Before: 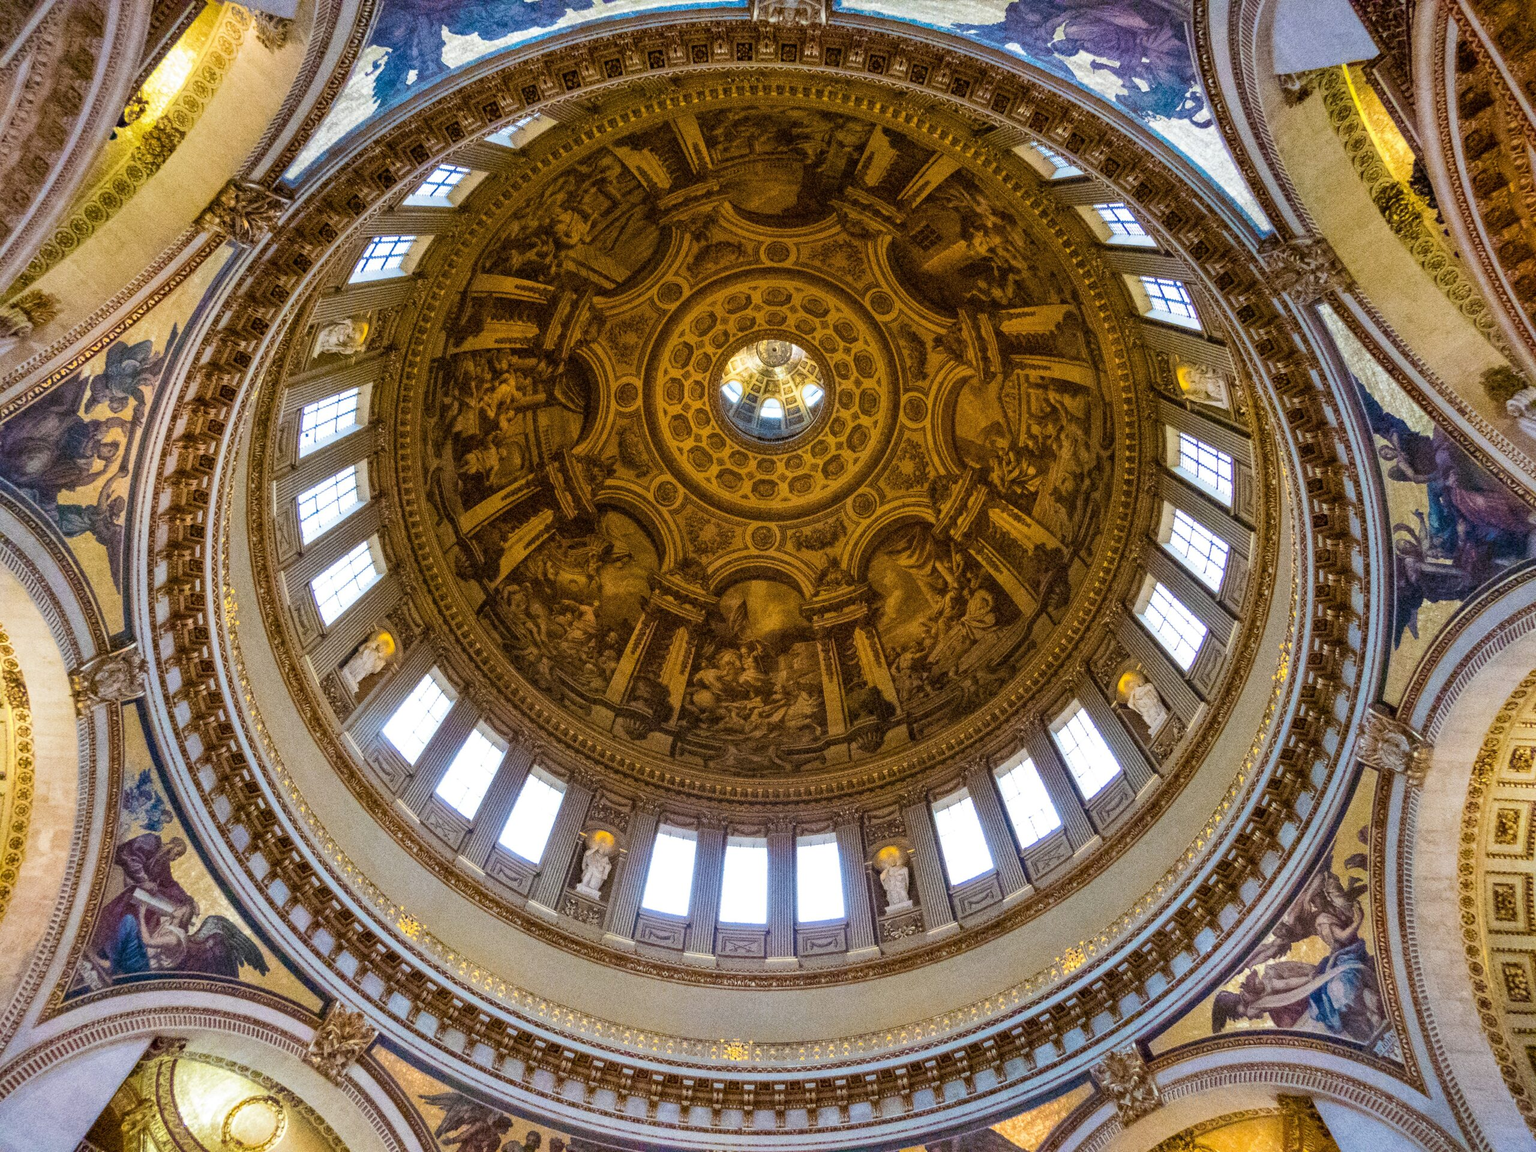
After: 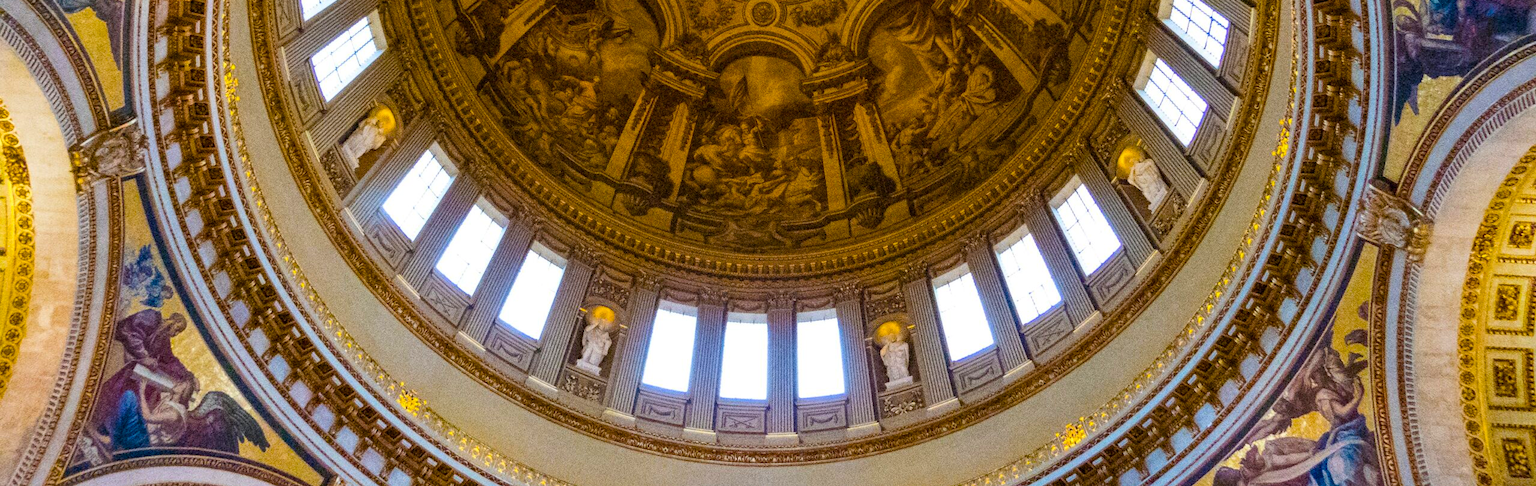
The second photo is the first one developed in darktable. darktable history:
color balance rgb: linear chroma grading › global chroma 10%, perceptual saturation grading › global saturation 30%, global vibrance 10%
crop: top 45.551%, bottom 12.262%
white balance: emerald 1
